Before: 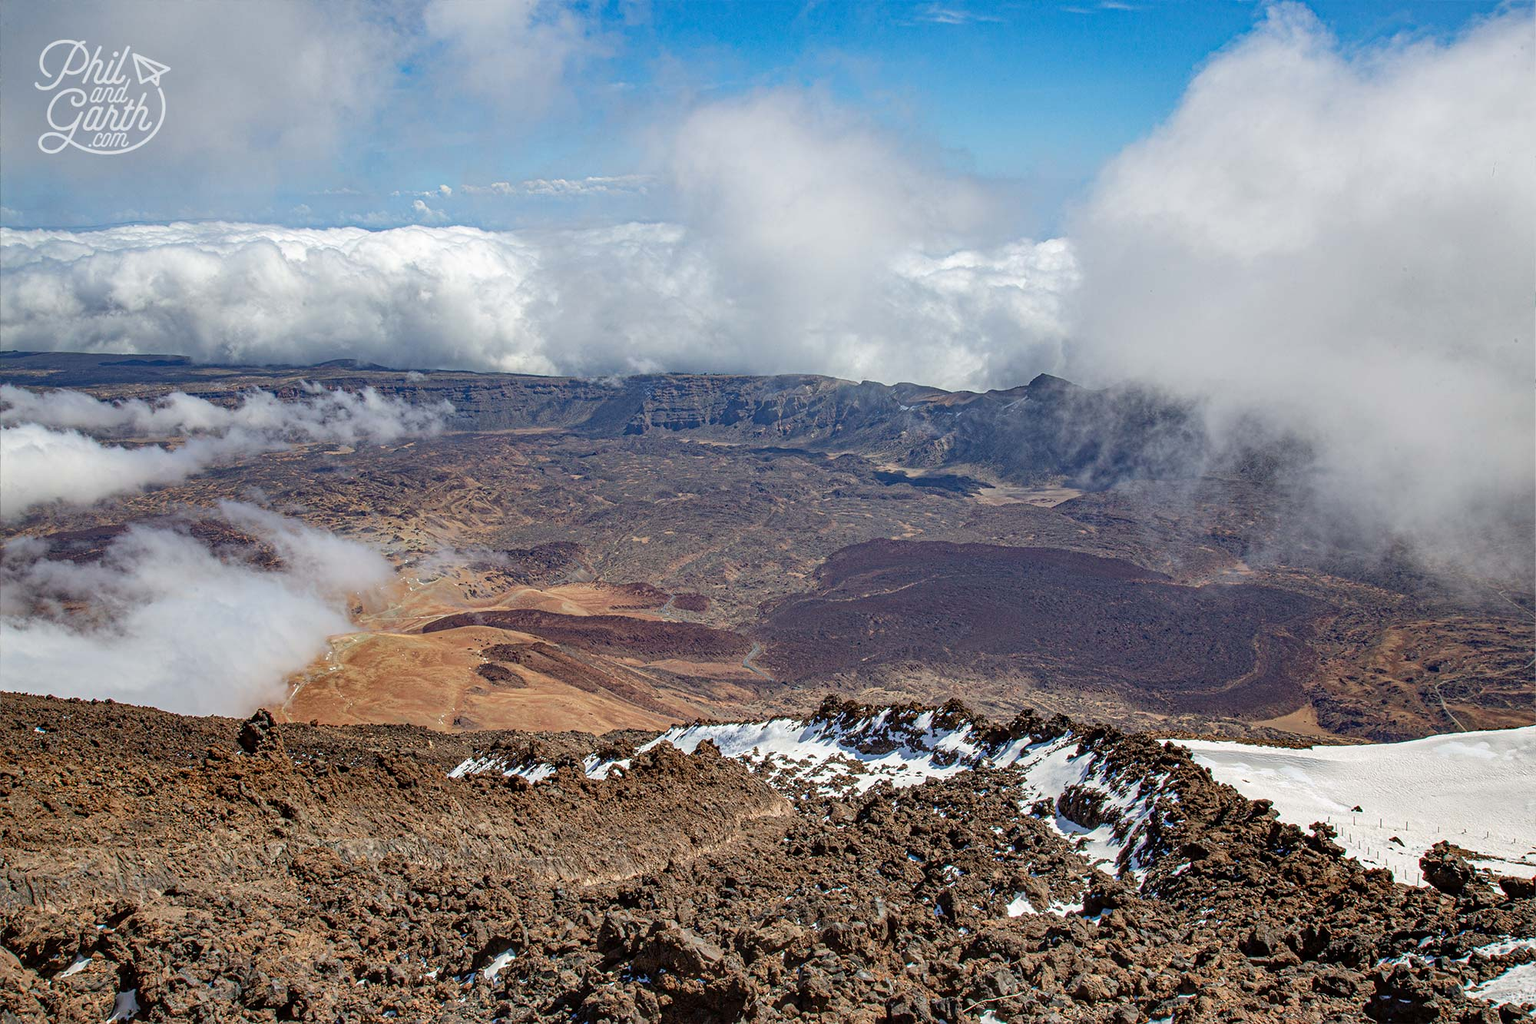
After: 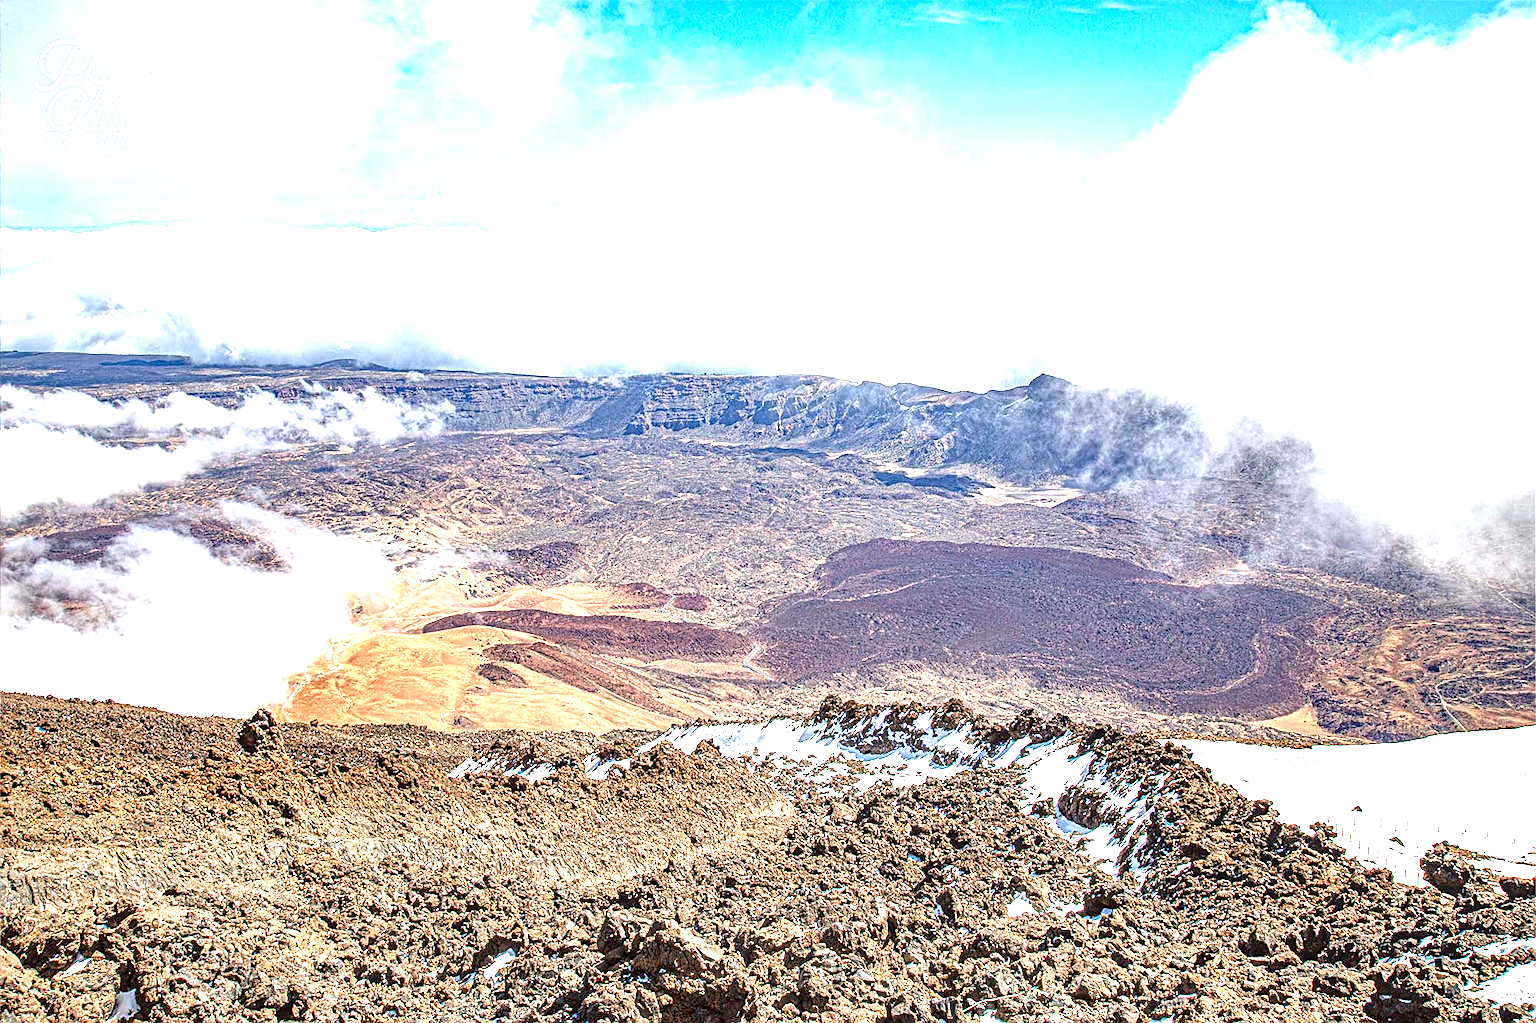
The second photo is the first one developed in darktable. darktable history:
local contrast: on, module defaults
exposure: black level correction 0.001, exposure 1.837 EV, compensate exposure bias true, compensate highlight preservation false
sharpen: amount 0.493
